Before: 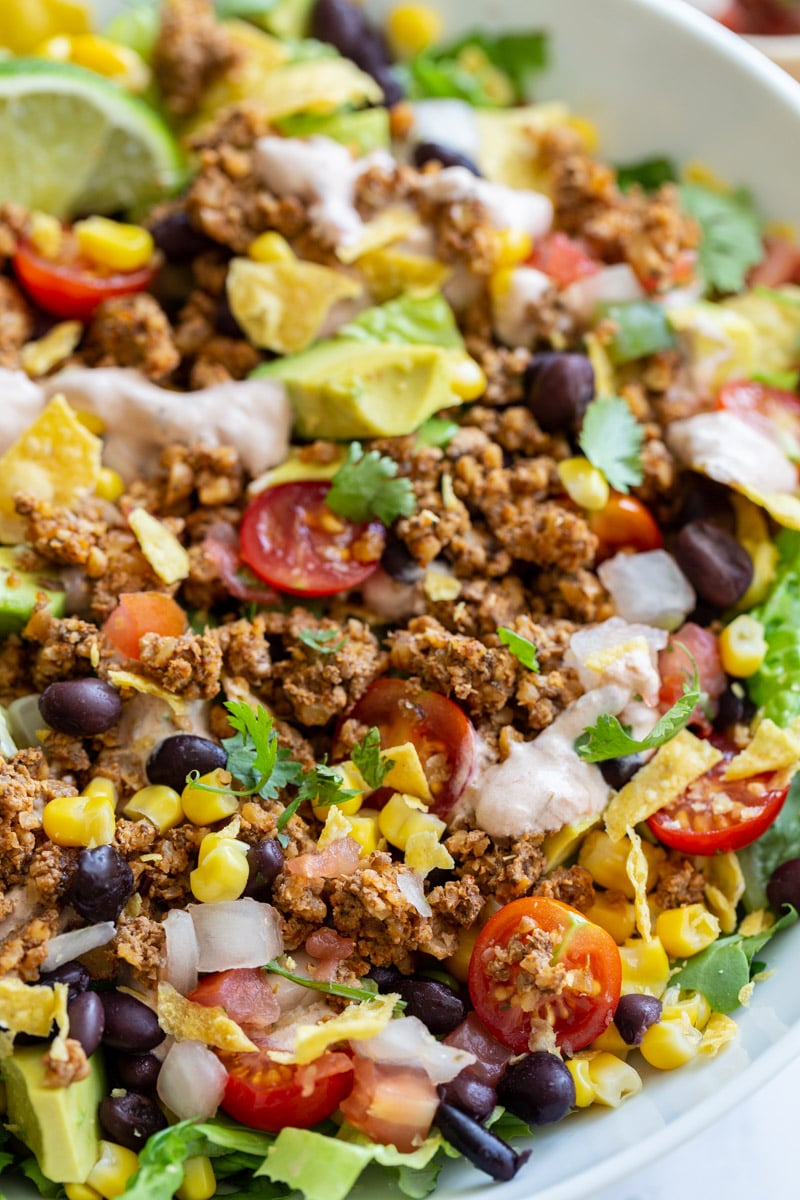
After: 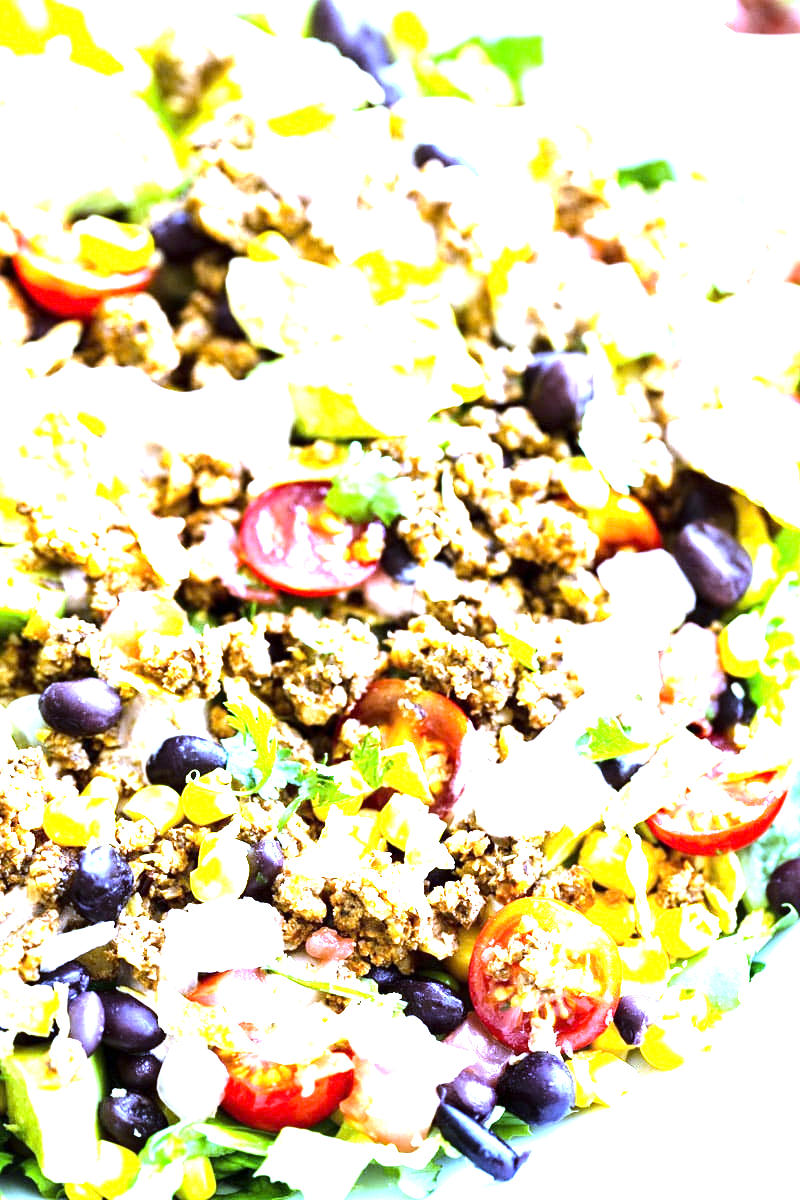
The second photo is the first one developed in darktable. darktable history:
white balance: red 0.766, blue 1.537
exposure: exposure 2.25 EV, compensate highlight preservation false
tone equalizer: -8 EV -1.08 EV, -7 EV -1.01 EV, -6 EV -0.867 EV, -5 EV -0.578 EV, -3 EV 0.578 EV, -2 EV 0.867 EV, -1 EV 1.01 EV, +0 EV 1.08 EV, edges refinement/feathering 500, mask exposure compensation -1.57 EV, preserve details no
